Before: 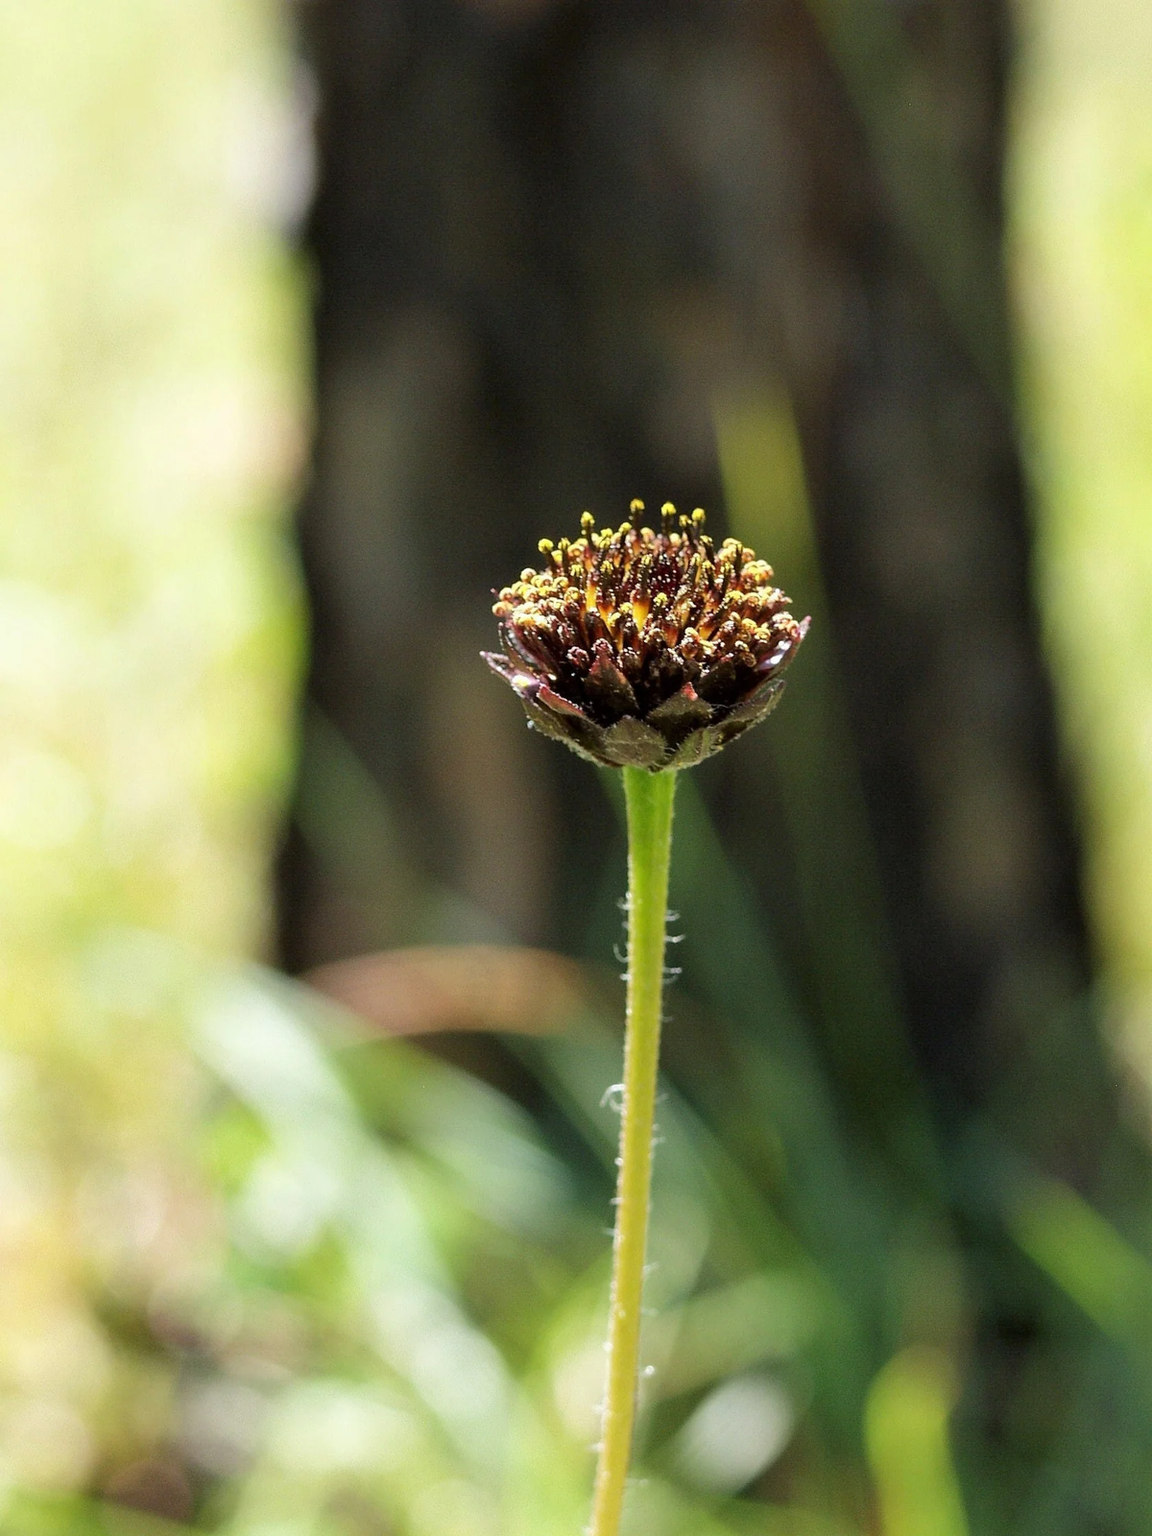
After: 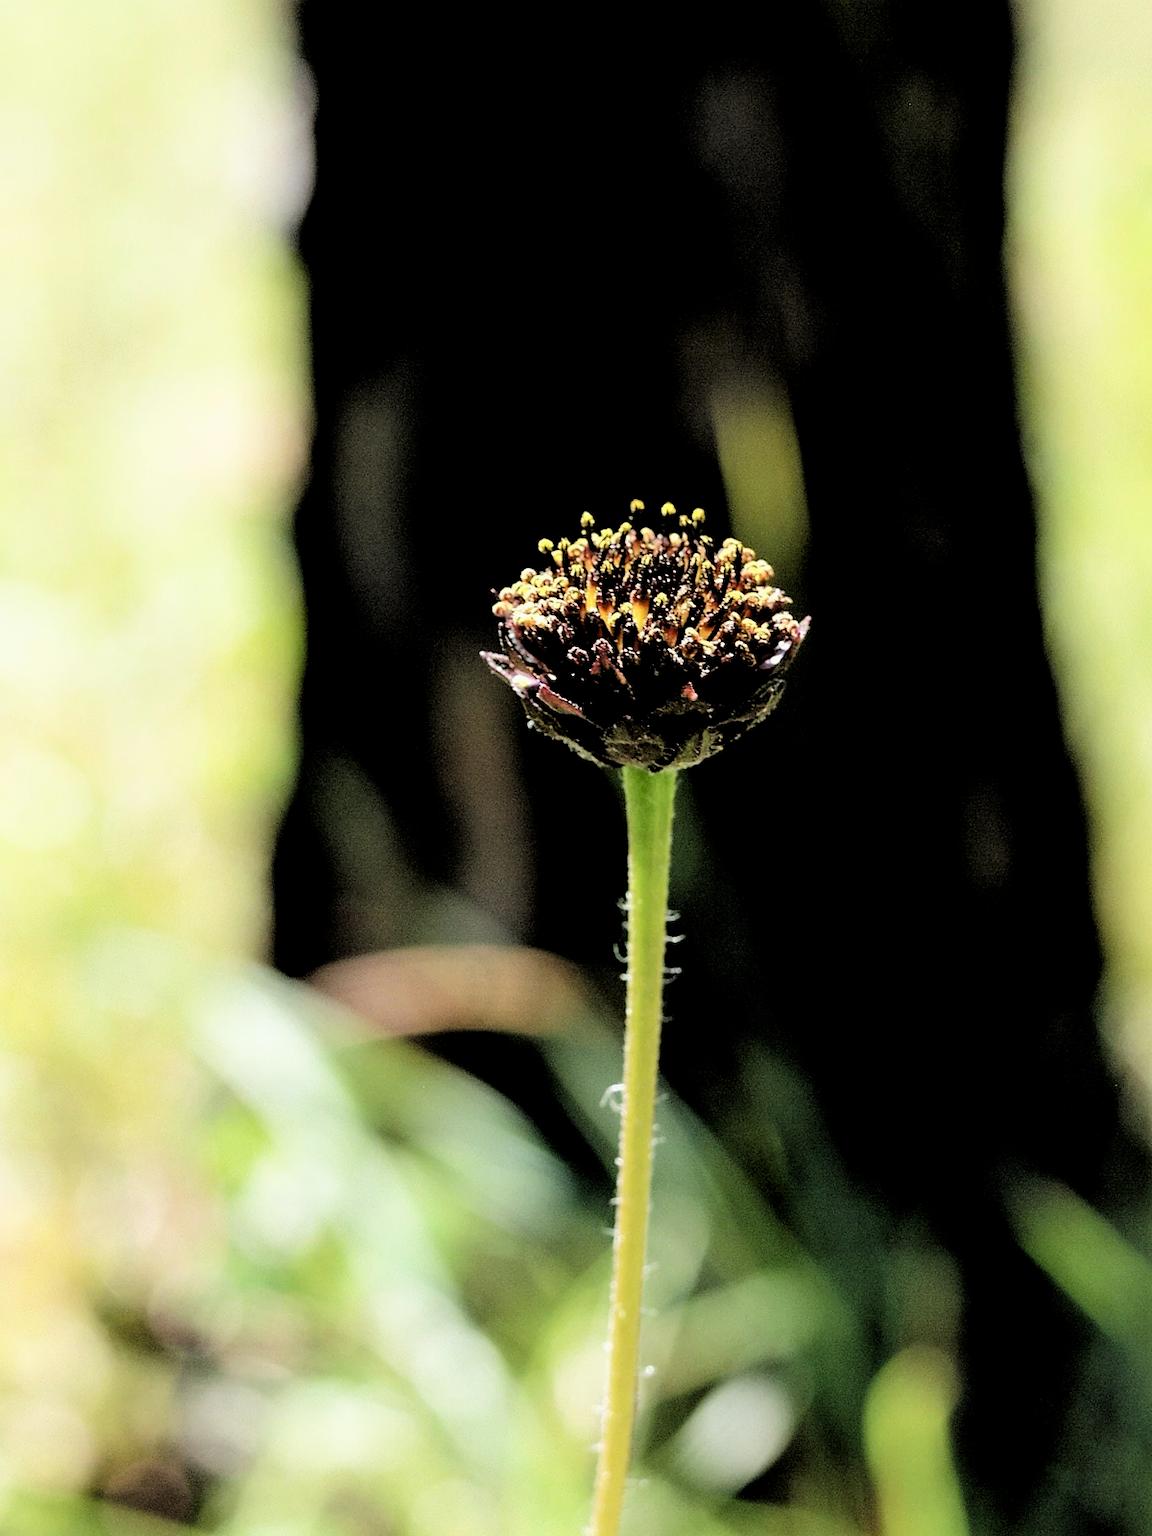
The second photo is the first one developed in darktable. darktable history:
filmic rgb: middle gray luminance 13.39%, black relative exposure -1.94 EV, white relative exposure 3.1 EV, threshold 2.95 EV, target black luminance 0%, hardness 1.78, latitude 58.42%, contrast 1.723, highlights saturation mix 5.75%, shadows ↔ highlights balance -37.21%, enable highlight reconstruction true
sharpen: radius 2.884, amount 0.879, threshold 47.205
